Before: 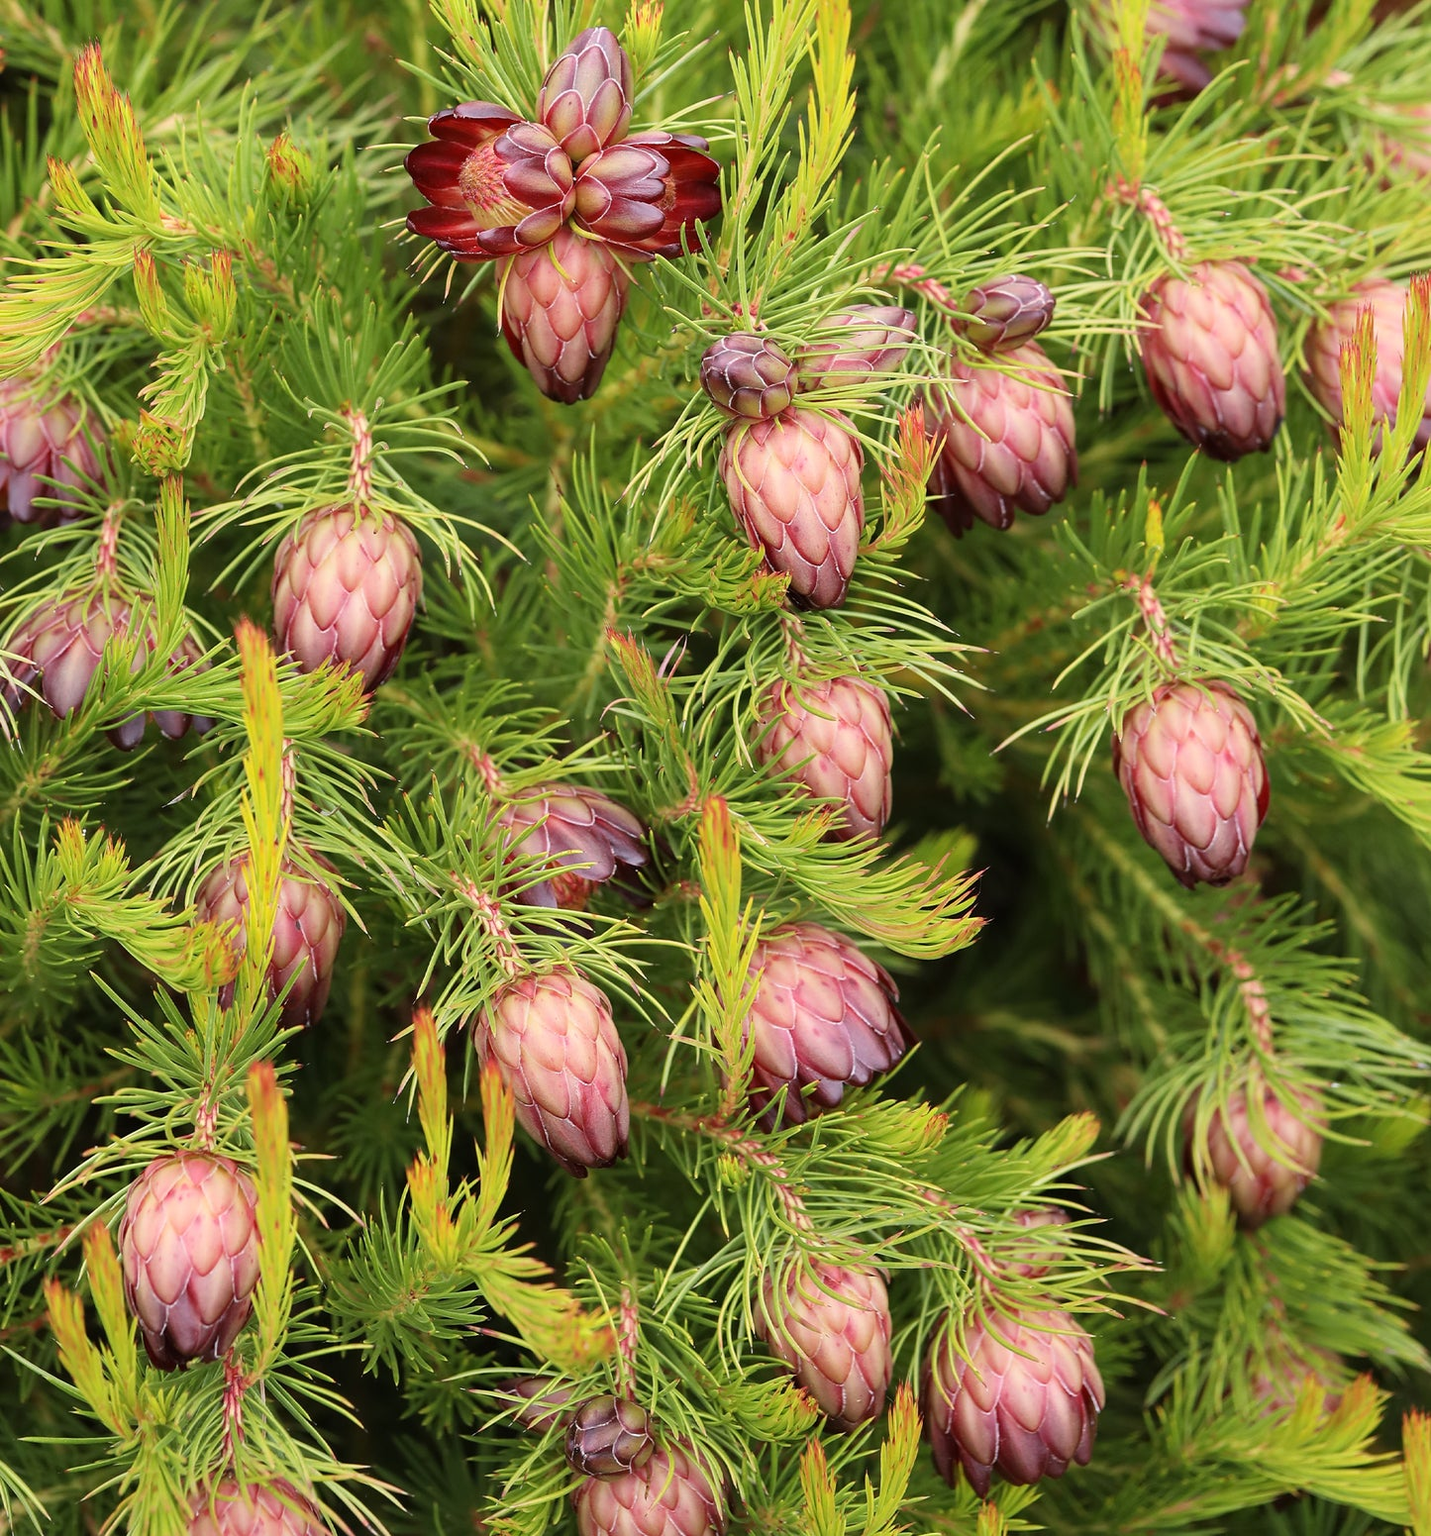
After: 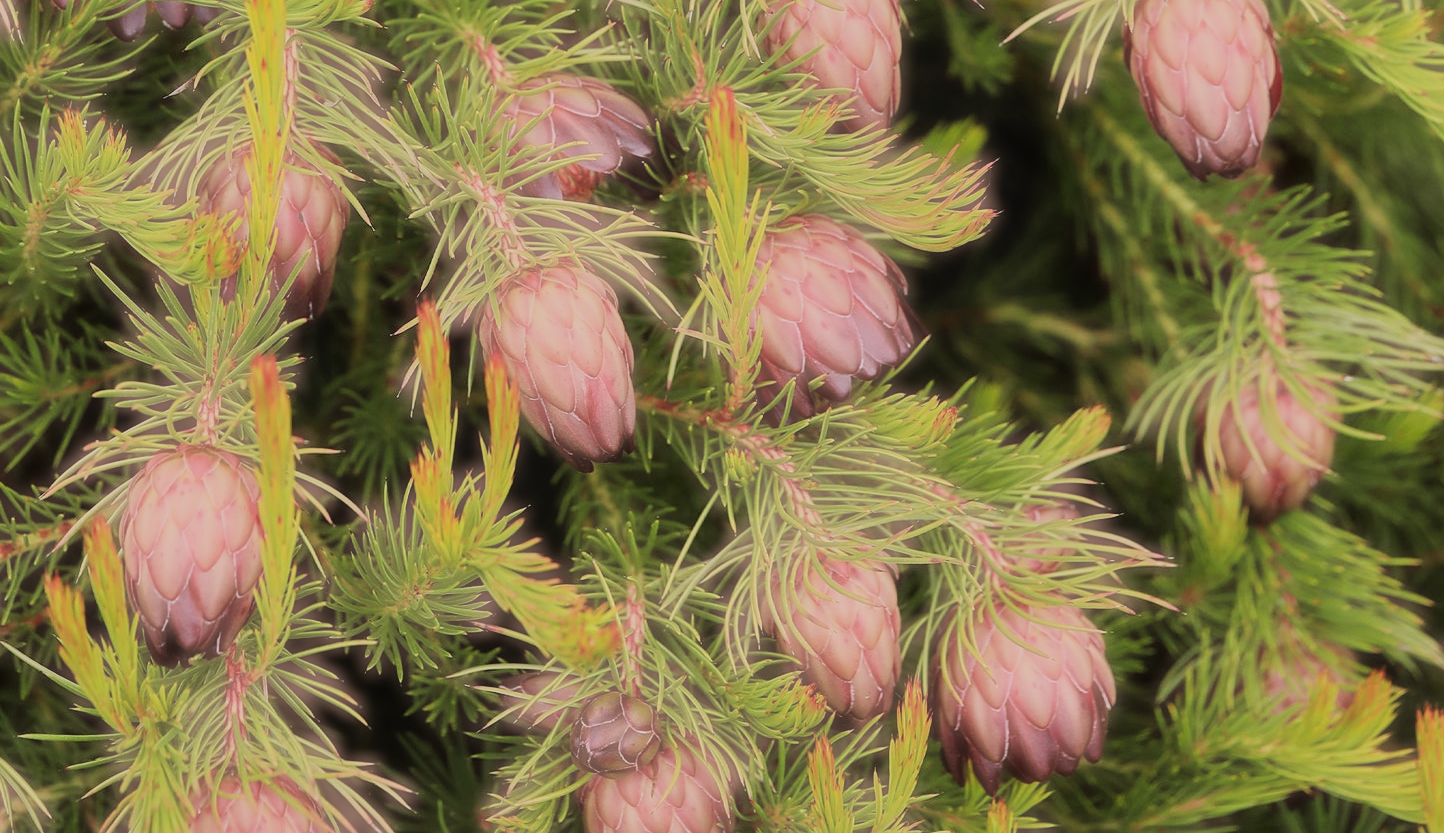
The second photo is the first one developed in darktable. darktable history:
contrast brightness saturation: saturation 0.18
haze removal: strength -0.9, distance 0.225, compatibility mode true, adaptive false
crop and rotate: top 46.237%
local contrast: detail 110%
filmic rgb: black relative exposure -7.65 EV, white relative exposure 4.56 EV, hardness 3.61, contrast 1.05
exposure: compensate exposure bias true, compensate highlight preservation false
sharpen: amount 0.2
